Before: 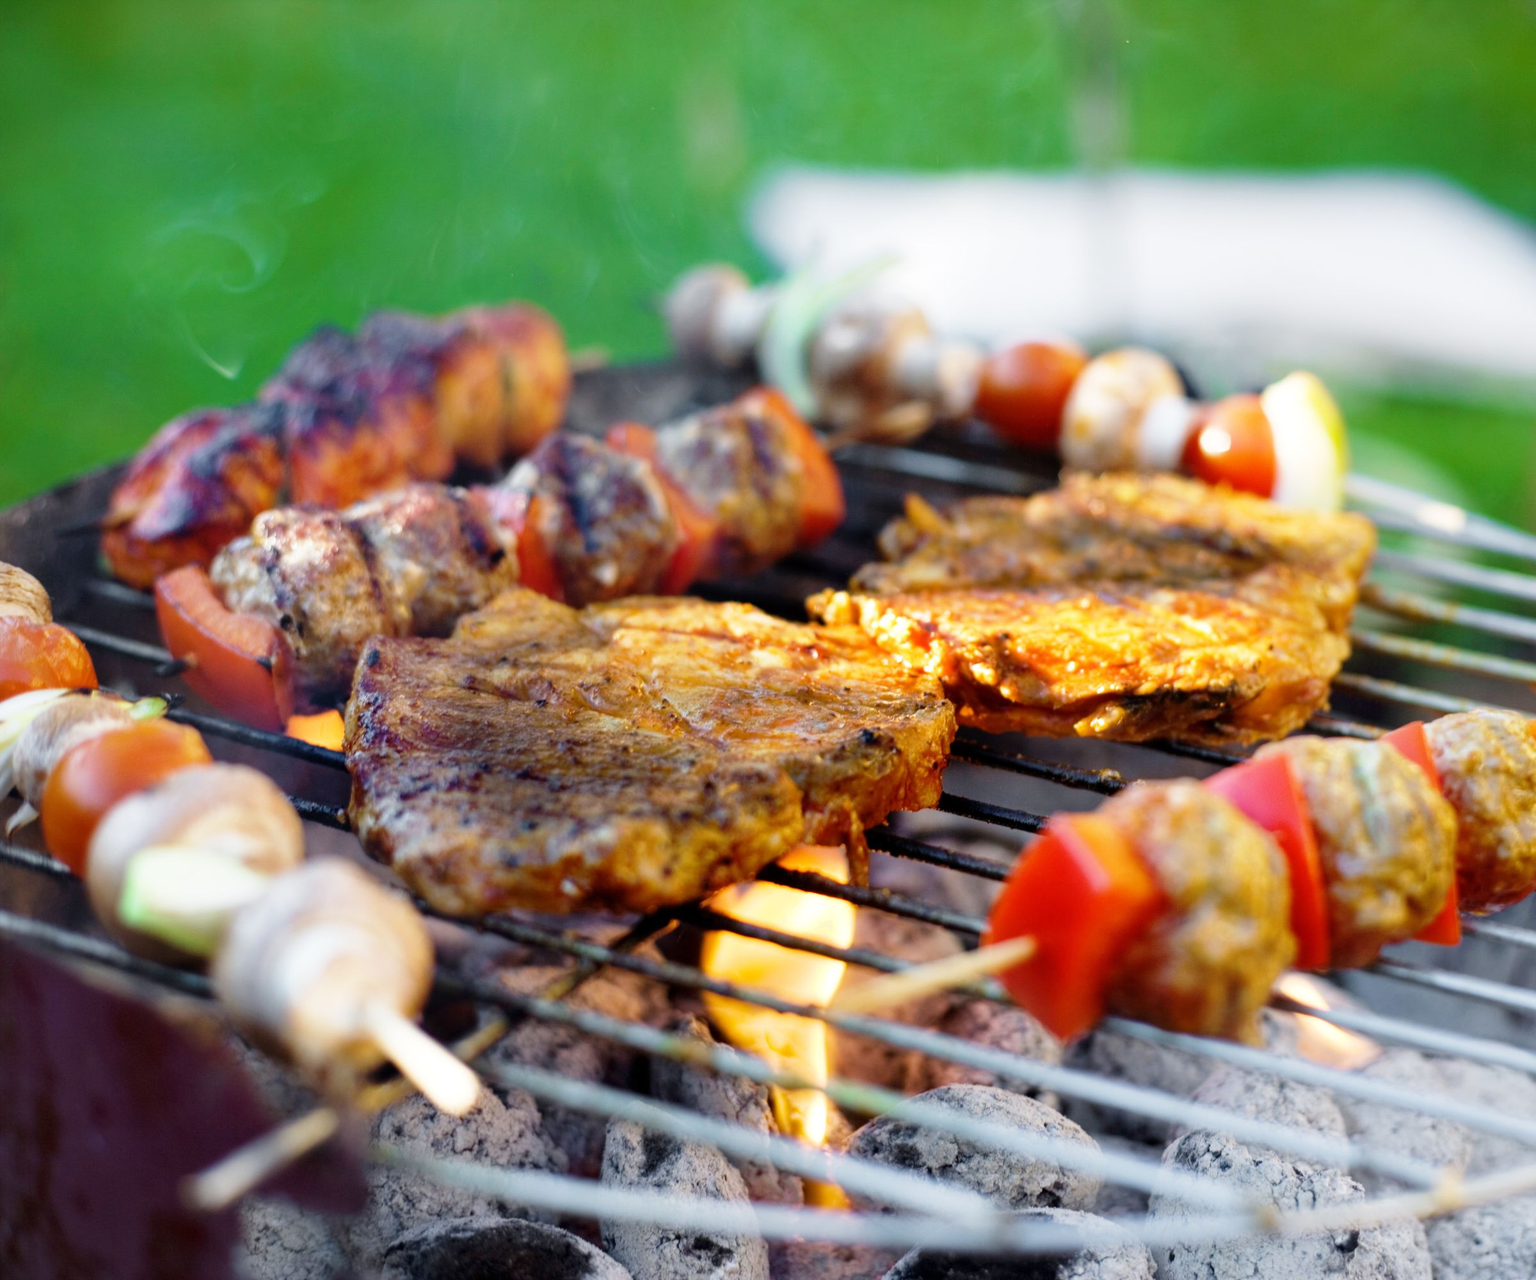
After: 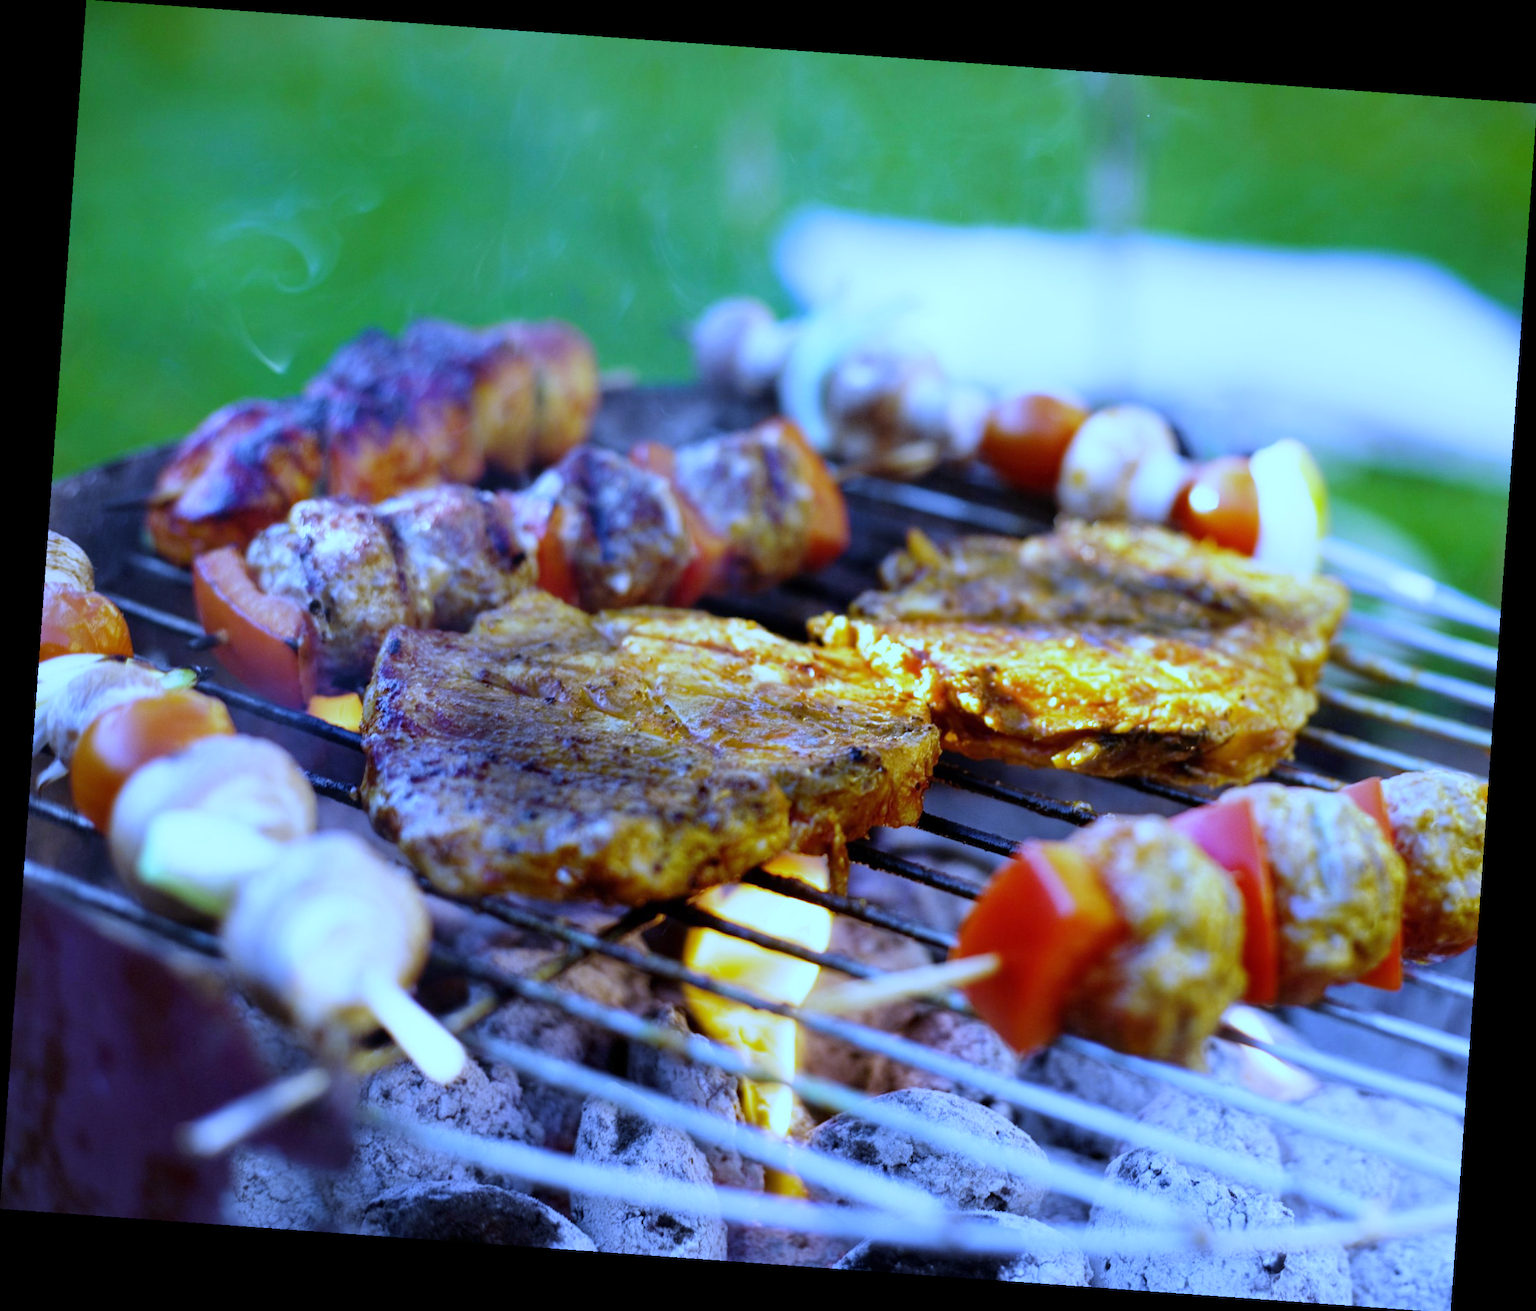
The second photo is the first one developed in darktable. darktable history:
rotate and perspective: rotation 4.1°, automatic cropping off
white balance: red 0.766, blue 1.537
tone equalizer: on, module defaults
